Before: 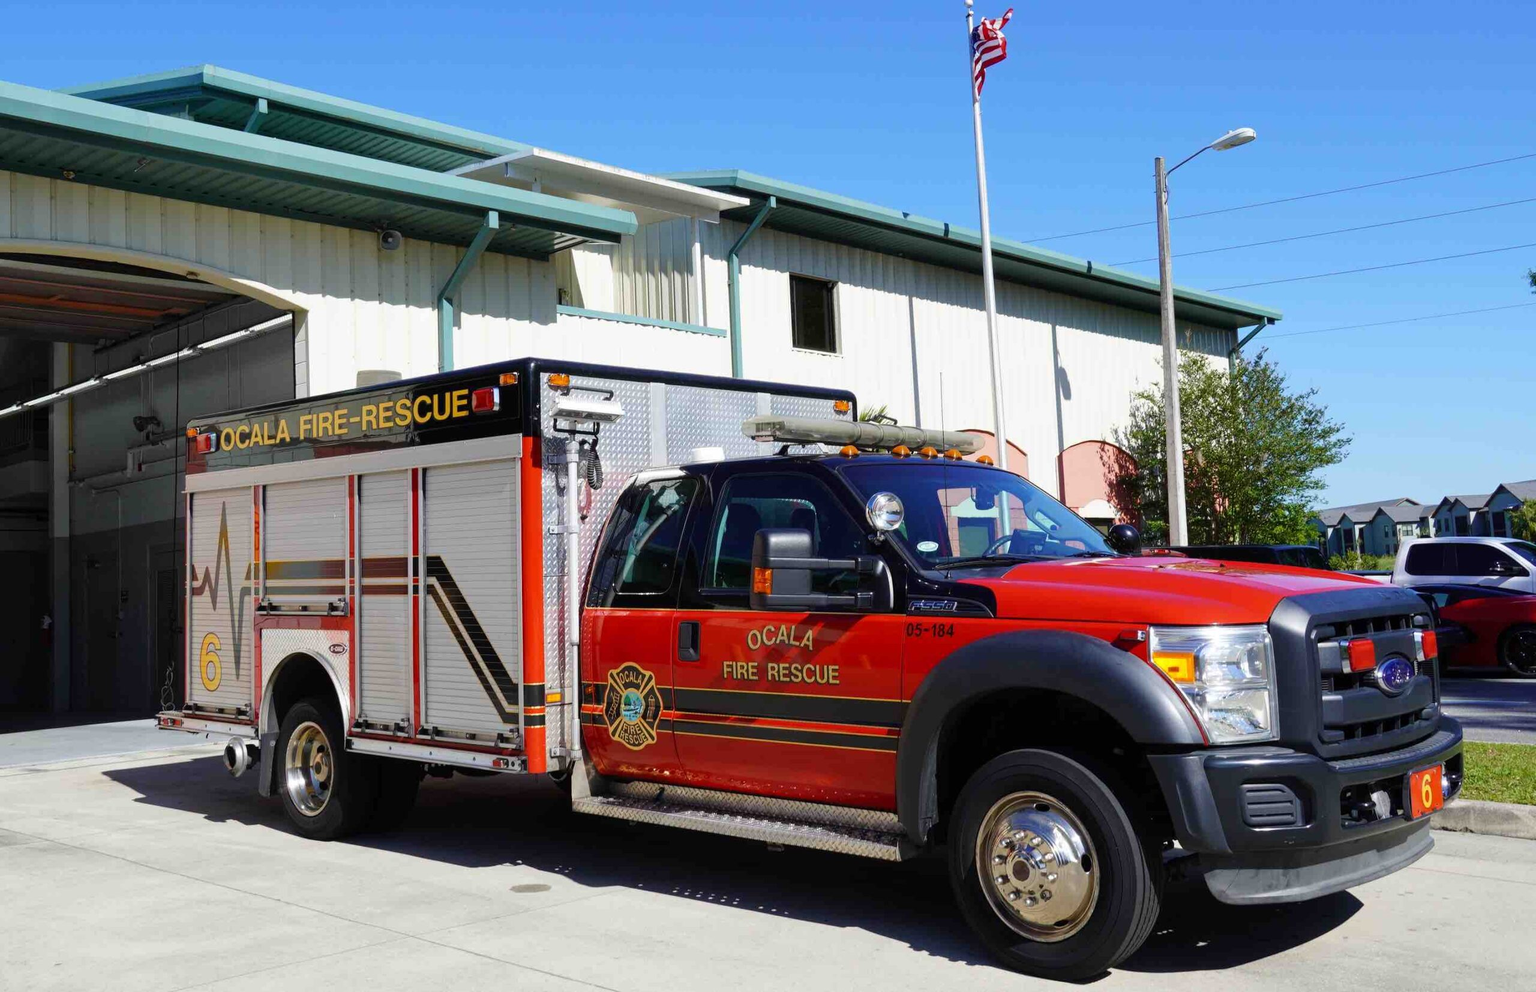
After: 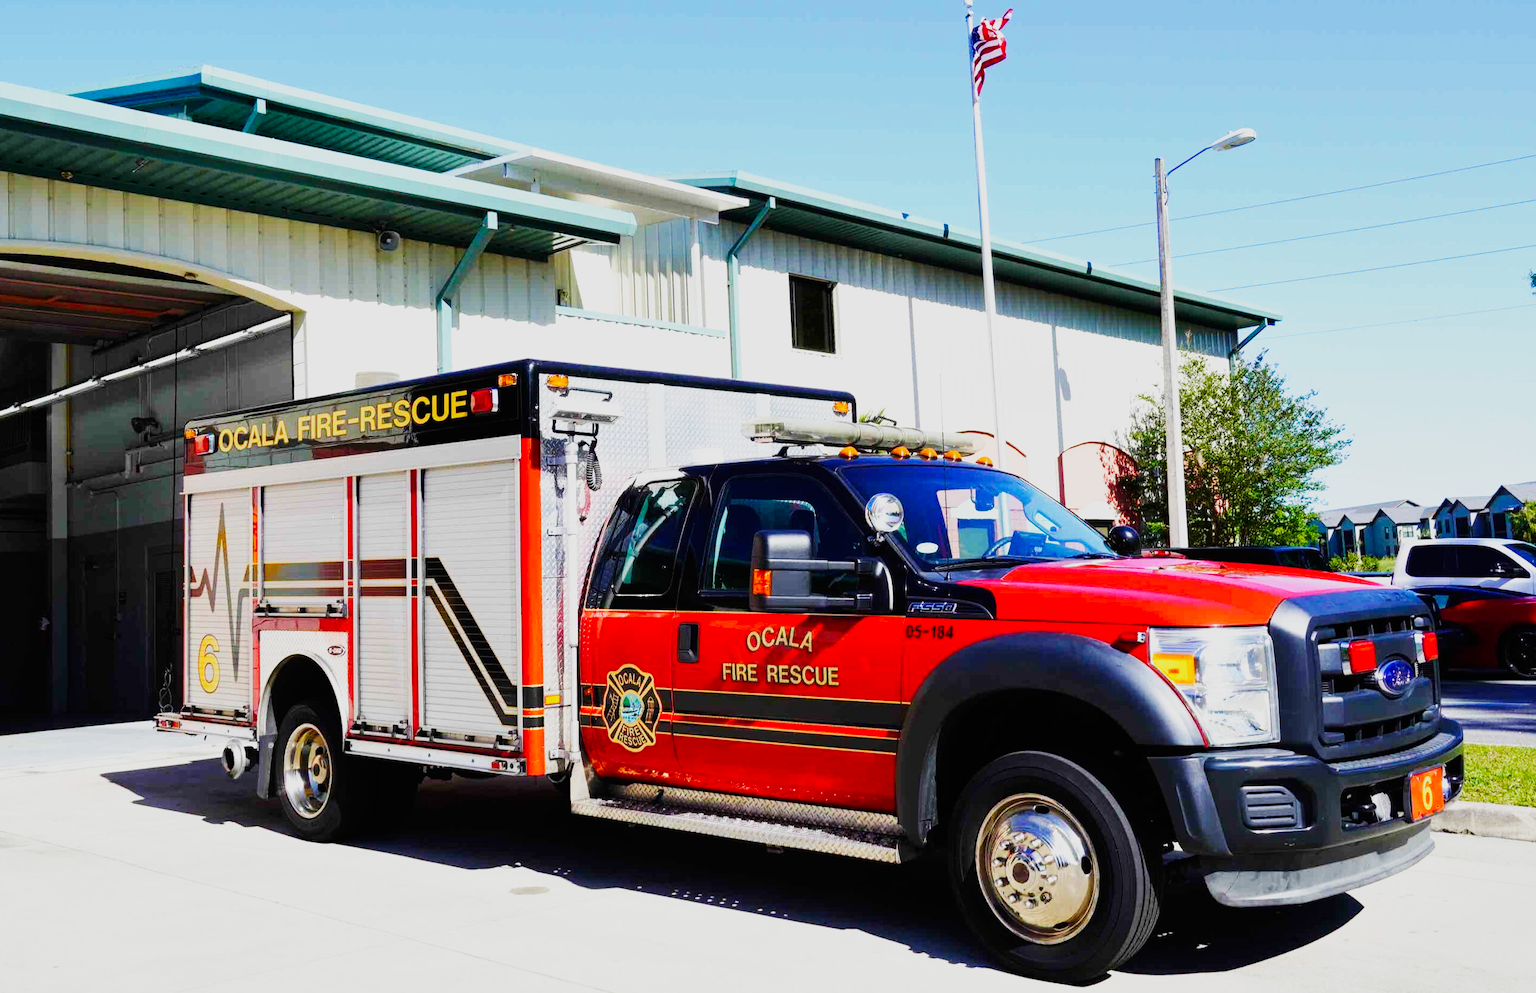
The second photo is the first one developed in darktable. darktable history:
crop and rotate: left 0.183%, bottom 0.006%
base curve: curves: ch0 [(0, 0) (0.007, 0.004) (0.027, 0.03) (0.046, 0.07) (0.207, 0.54) (0.442, 0.872) (0.673, 0.972) (1, 1)], preserve colors none
shadows and highlights: radius 120.21, shadows 22, white point adjustment -9.57, highlights -15.14, soften with gaussian
